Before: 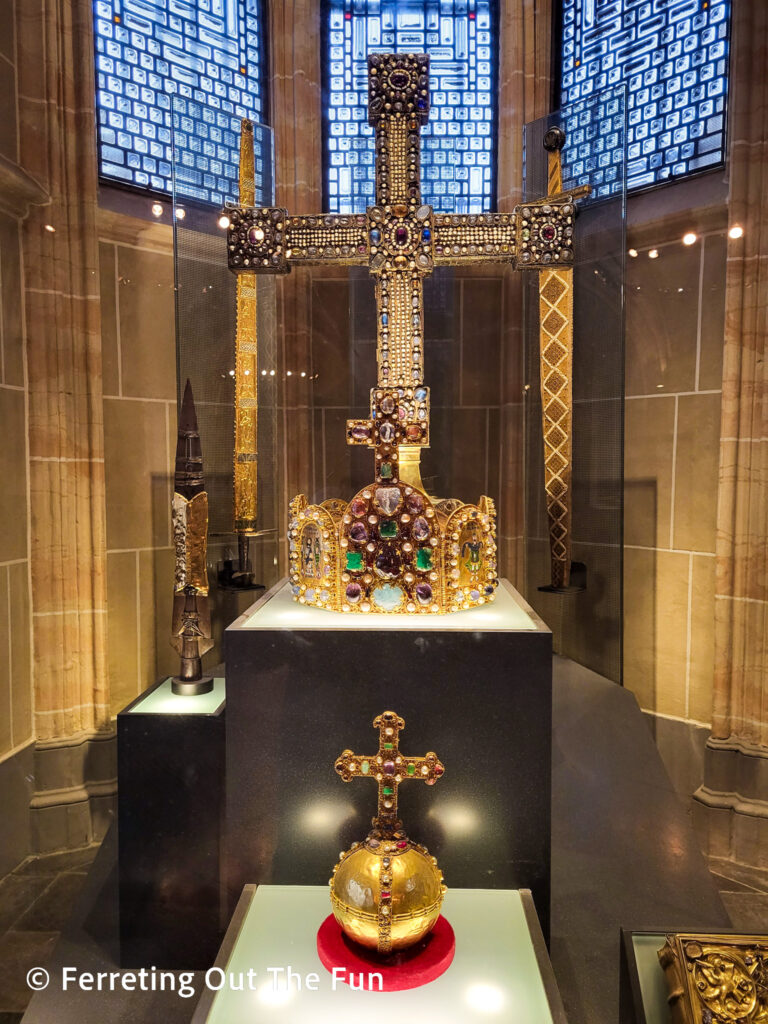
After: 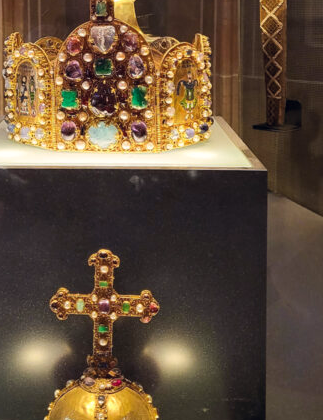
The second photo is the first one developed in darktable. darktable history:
color correction: highlights a* 0.207, highlights b* 2.7, shadows a* -0.874, shadows b* -4.78
color balance rgb: global vibrance 1%, saturation formula JzAzBz (2021)
crop: left 37.221%, top 45.169%, right 20.63%, bottom 13.777%
